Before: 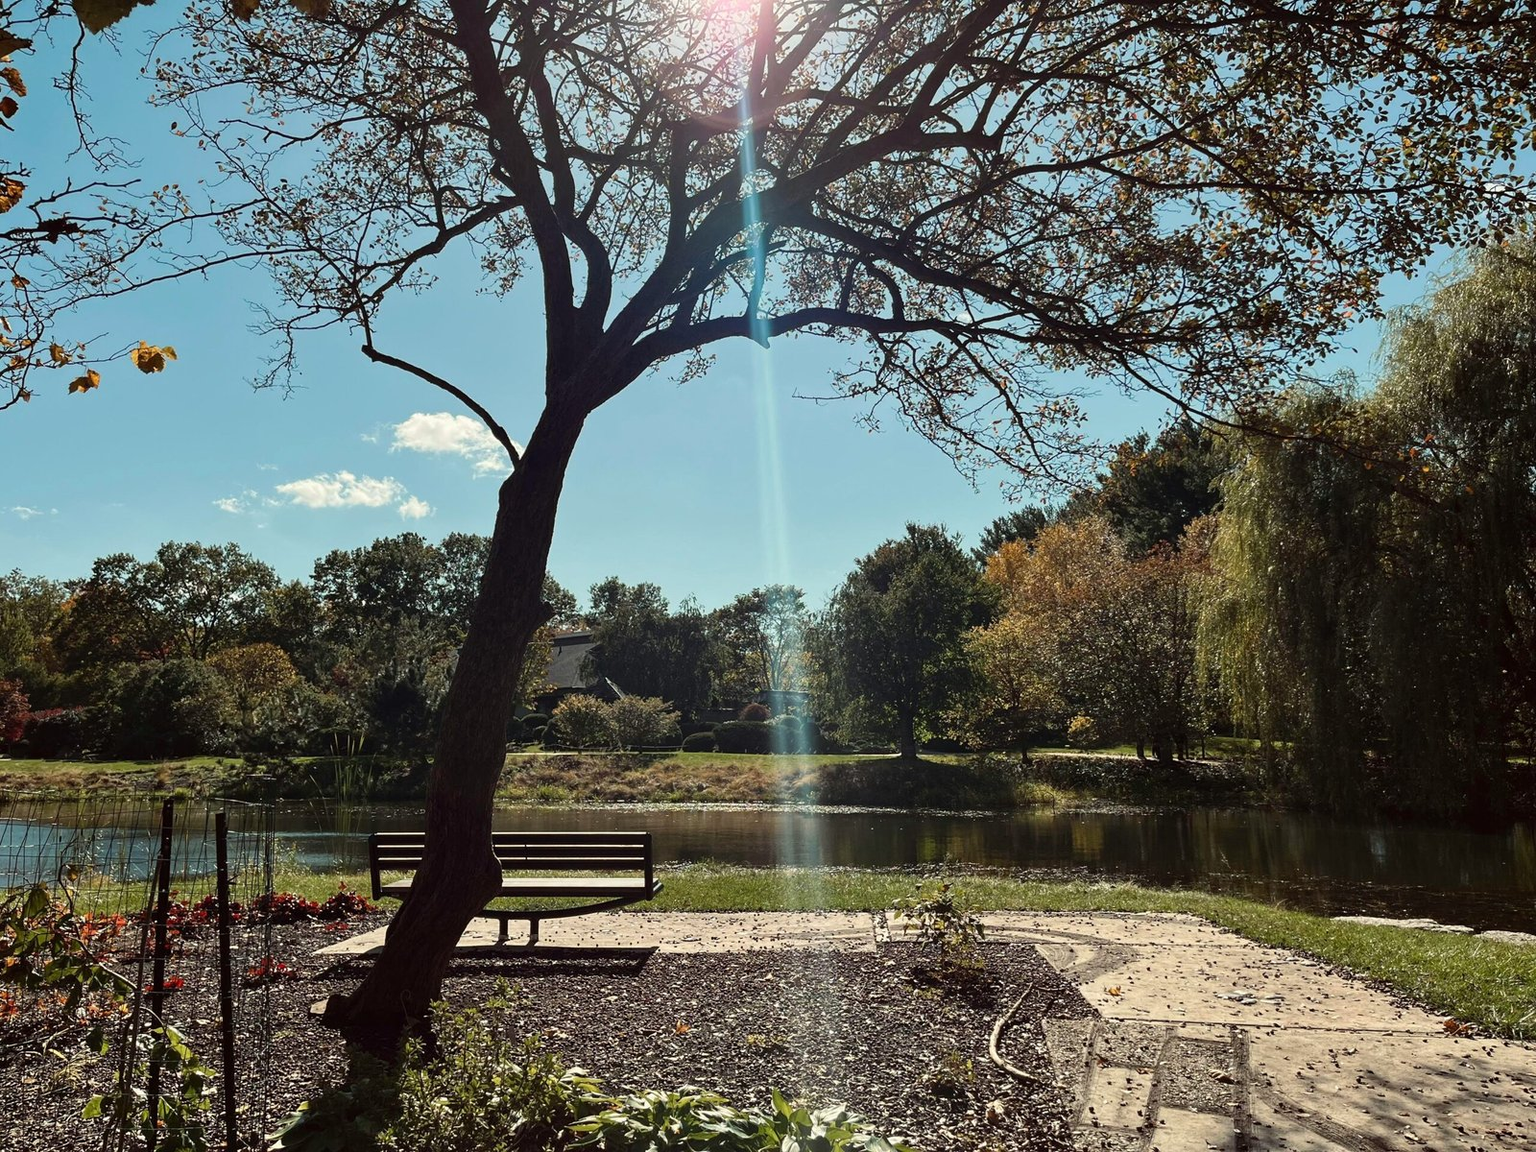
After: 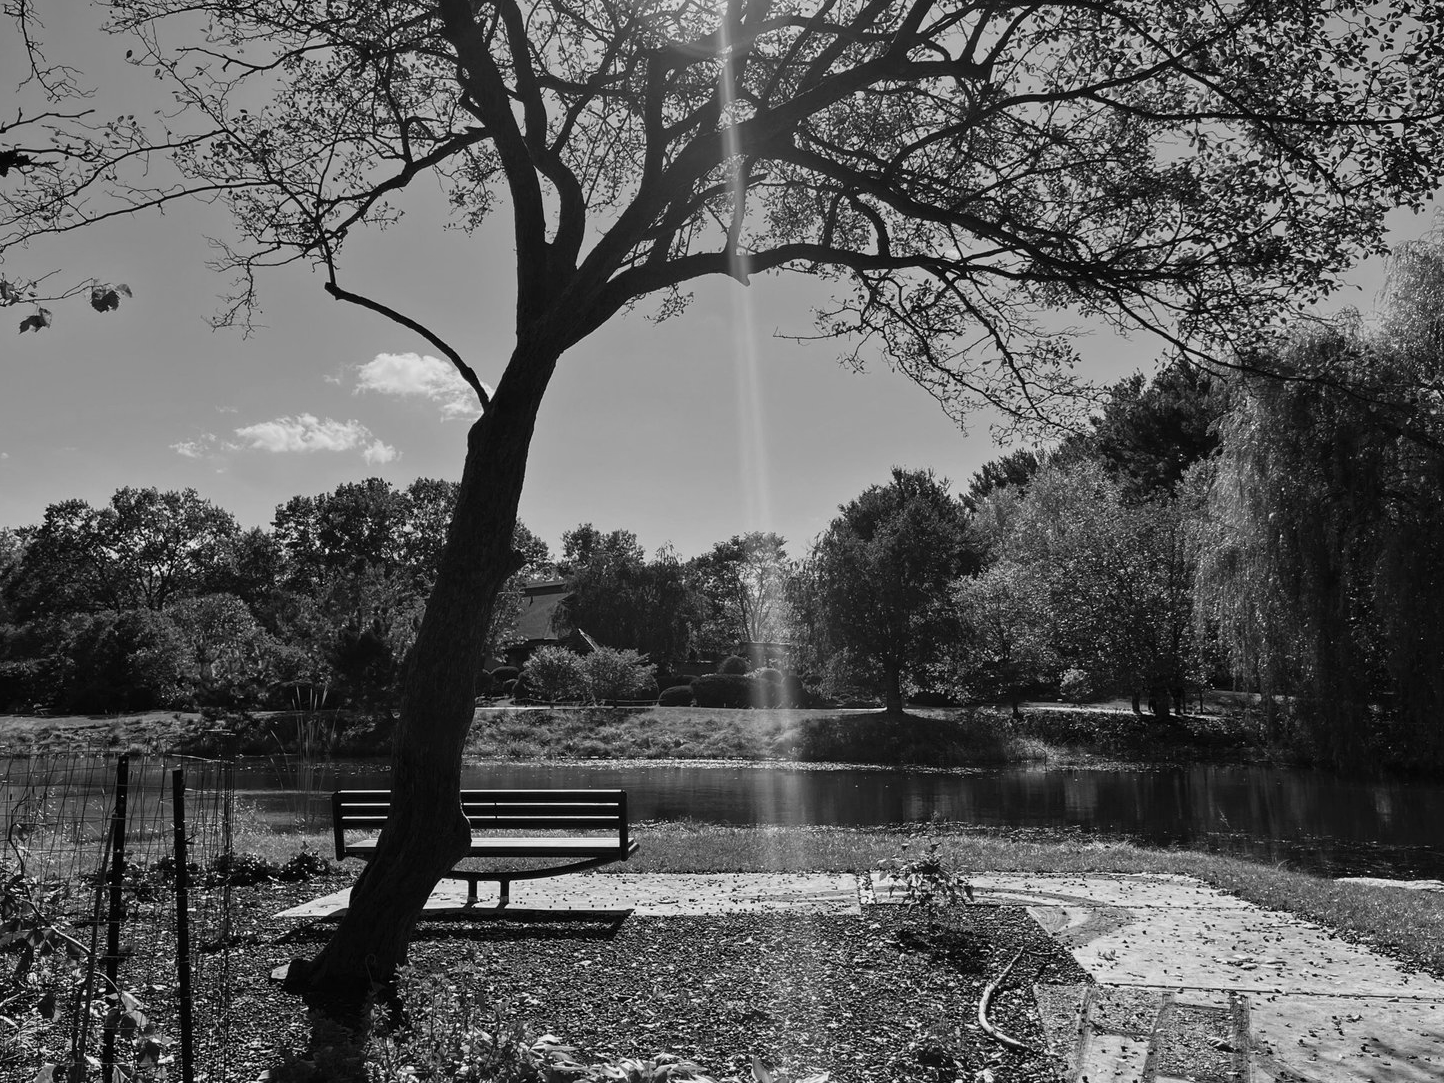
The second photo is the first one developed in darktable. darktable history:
crop: left 3.305%, top 6.436%, right 6.389%, bottom 3.258%
color correction: highlights a* -2.68, highlights b* 2.57
monochrome: a 26.22, b 42.67, size 0.8
